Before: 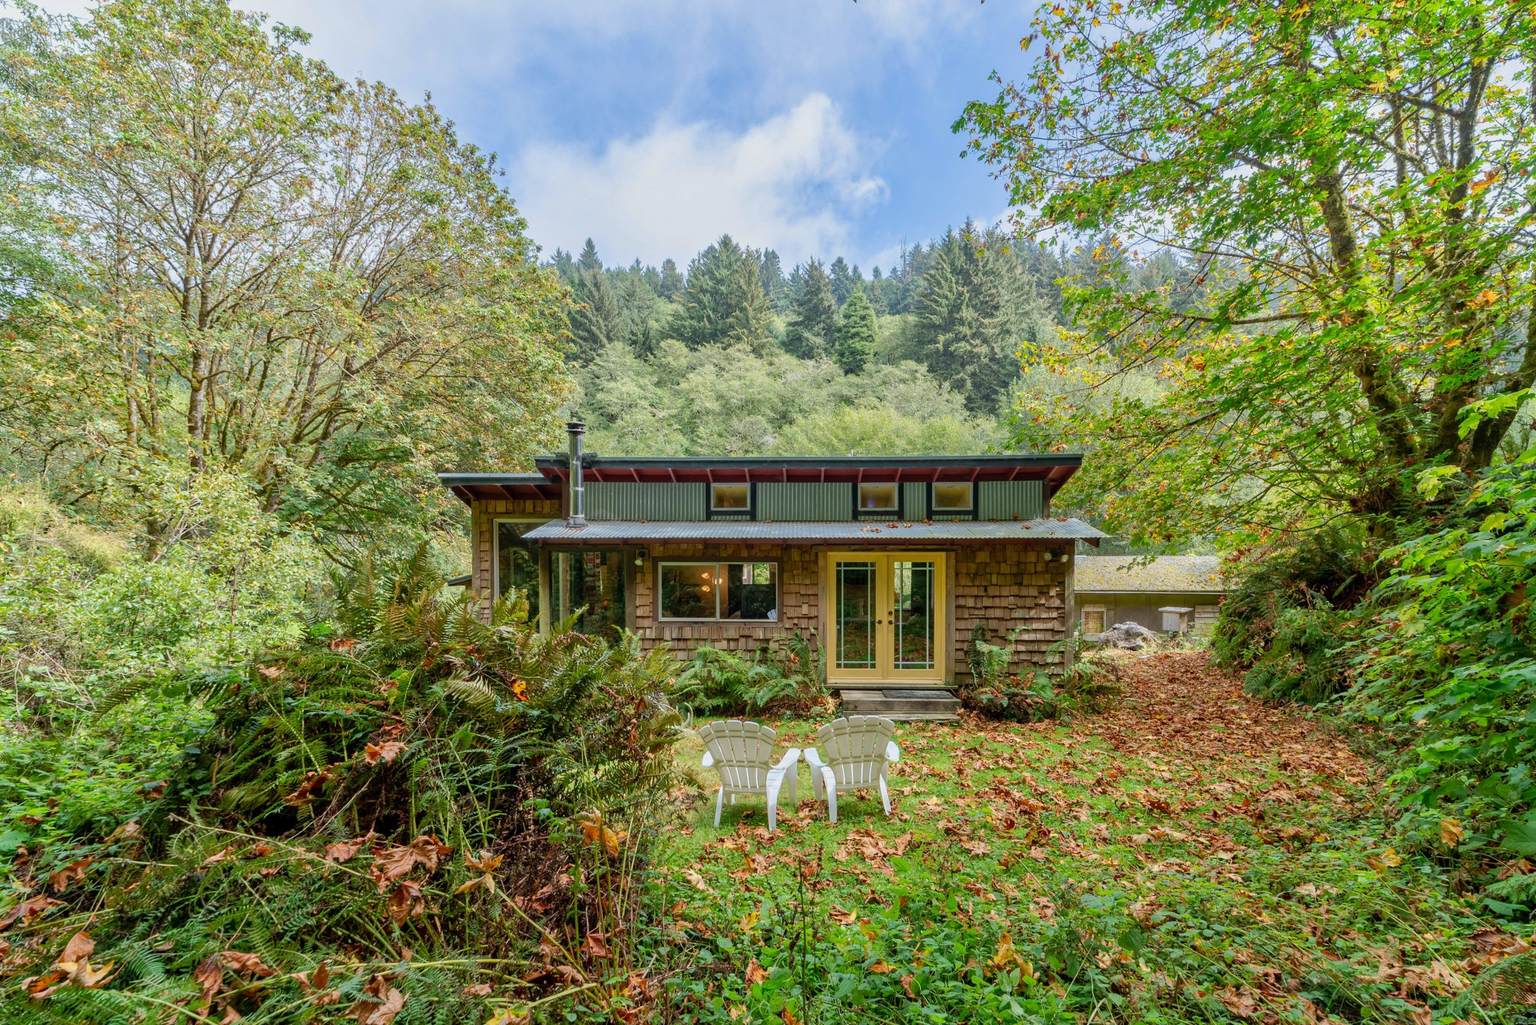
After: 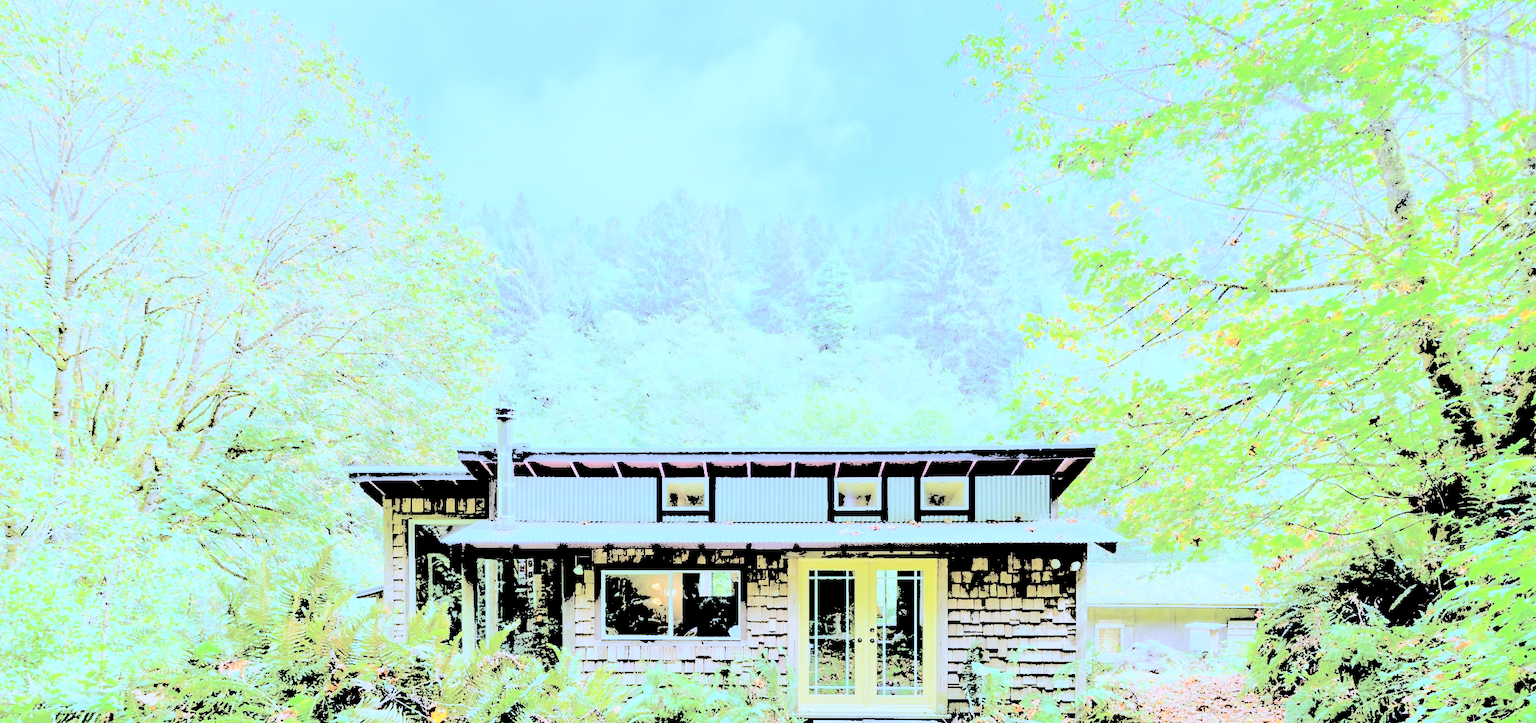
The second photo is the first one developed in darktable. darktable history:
crop and rotate: left 9.345%, top 7.22%, right 4.982%, bottom 32.331%
rgb levels: levels [[0.027, 0.429, 0.996], [0, 0.5, 1], [0, 0.5, 1]]
contrast brightness saturation: brightness 1
white balance: red 0.766, blue 1.537
global tonemap: drago (0.7, 100)
